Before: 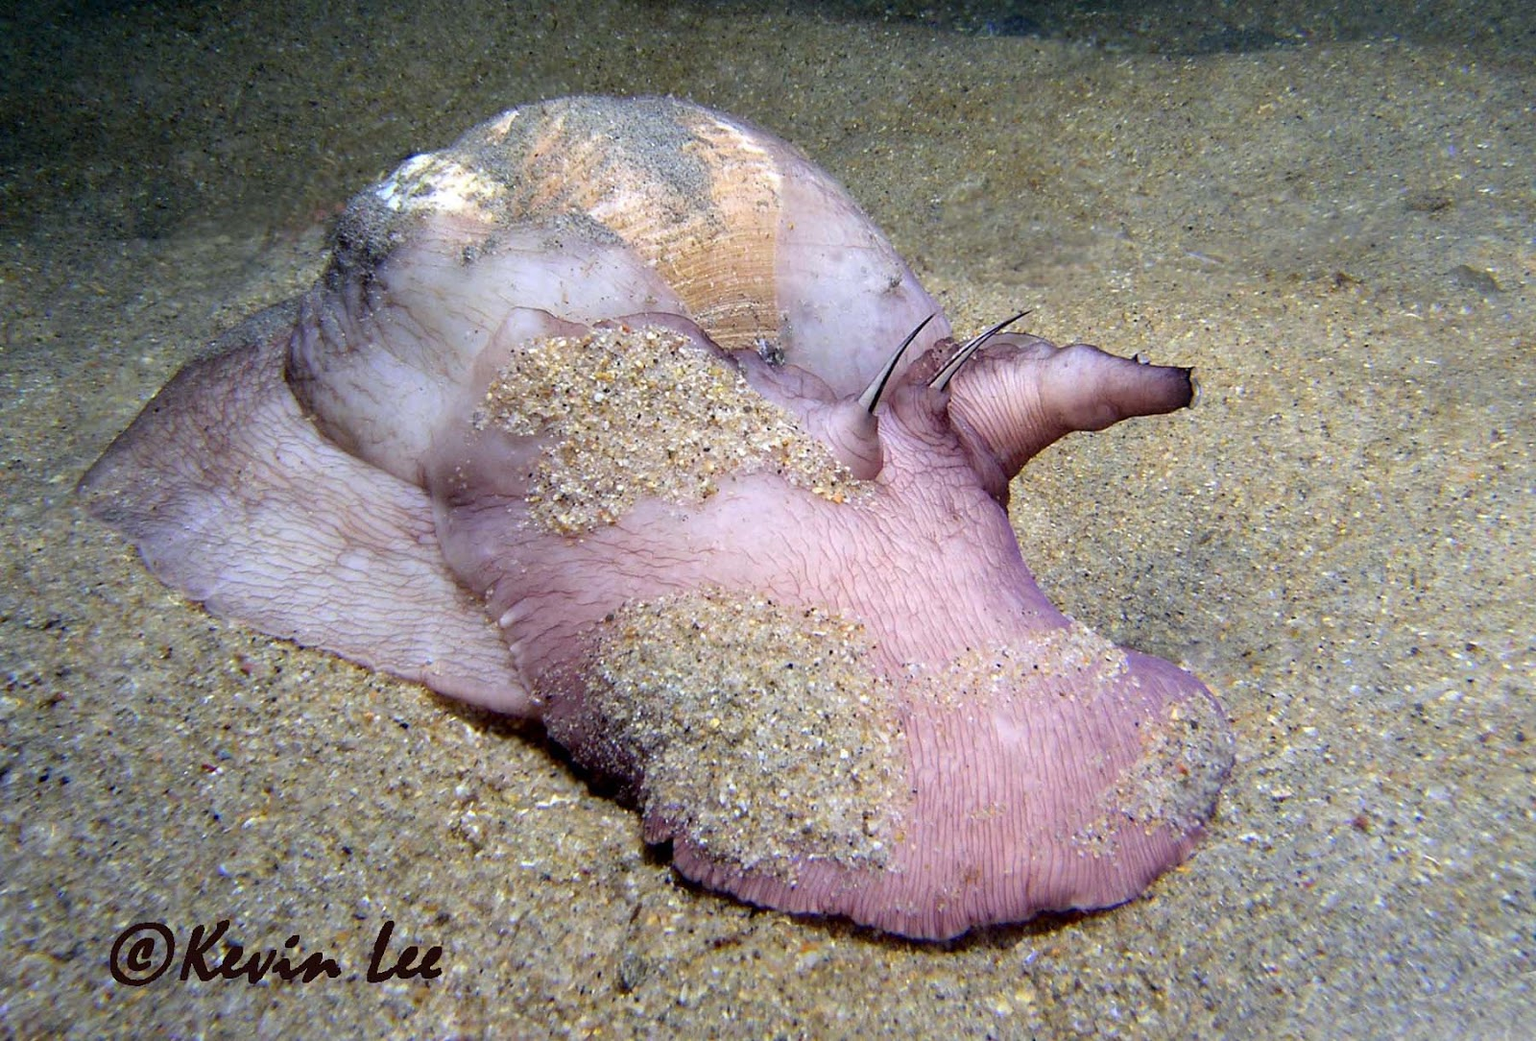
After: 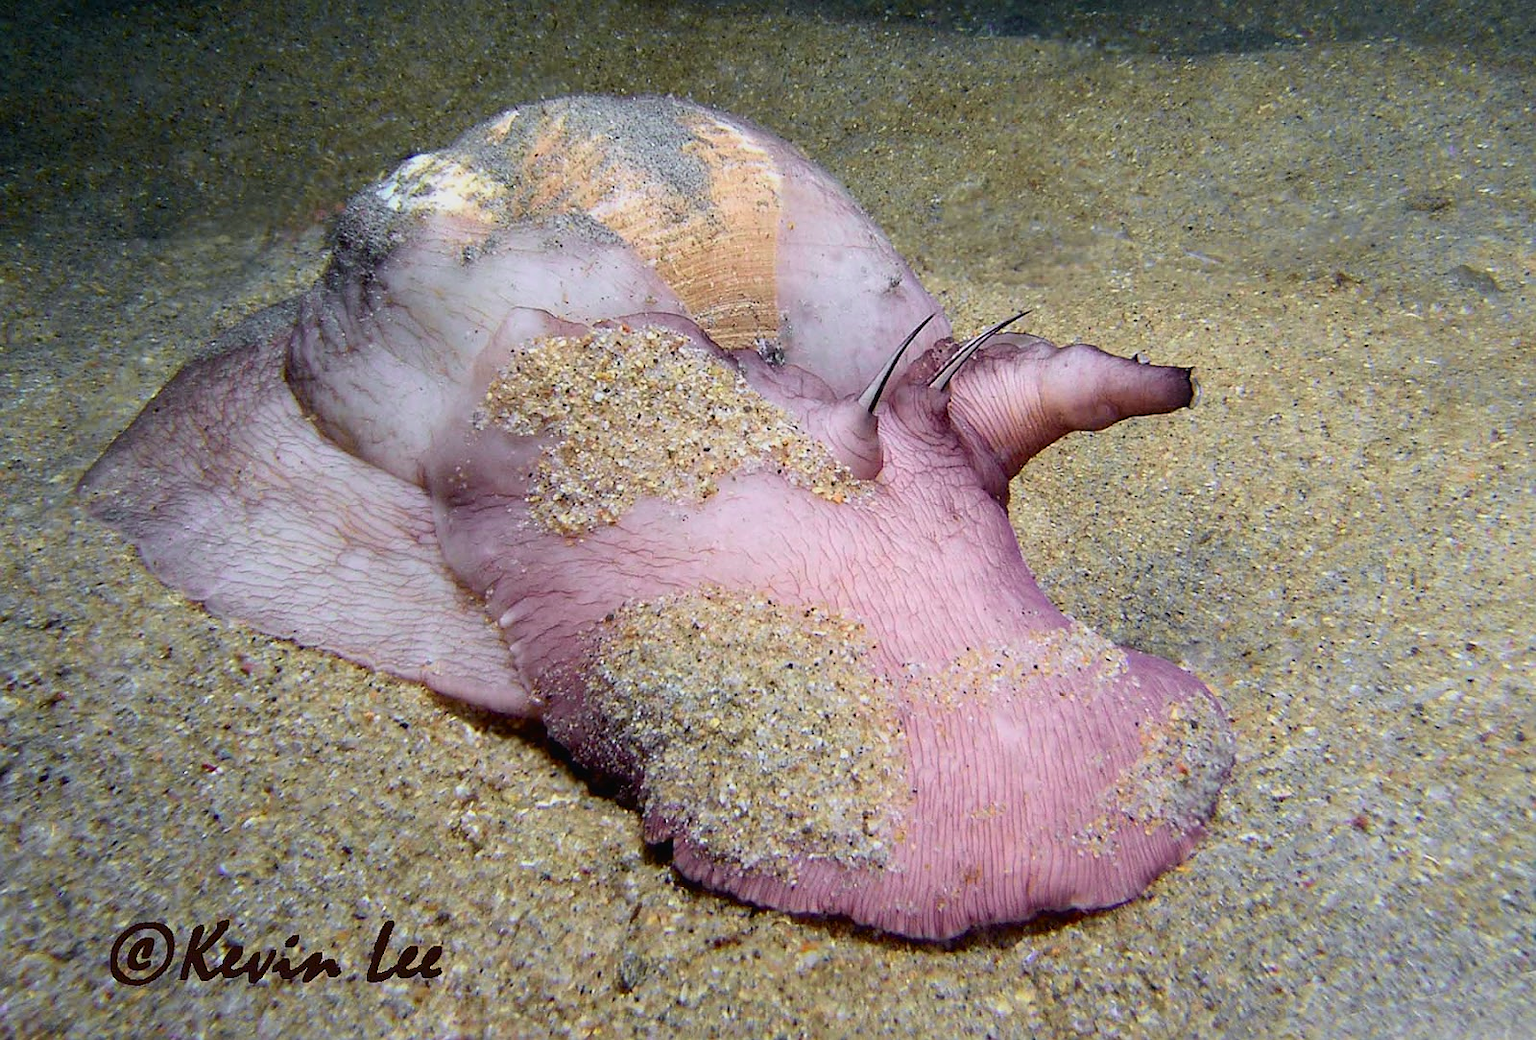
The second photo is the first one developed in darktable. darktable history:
tone curve: curves: ch0 [(0, 0.014) (0.036, 0.047) (0.15, 0.156) (0.27, 0.258) (0.511, 0.506) (0.761, 0.741) (1, 0.919)]; ch1 [(0, 0) (0.179, 0.173) (0.322, 0.32) (0.429, 0.431) (0.502, 0.5) (0.519, 0.522) (0.562, 0.575) (0.631, 0.65) (0.72, 0.692) (1, 1)]; ch2 [(0, 0) (0.29, 0.295) (0.404, 0.436) (0.497, 0.498) (0.533, 0.556) (0.599, 0.607) (0.696, 0.707) (1, 1)], color space Lab, independent channels, preserve colors none
sharpen: radius 0.969, amount 0.604
